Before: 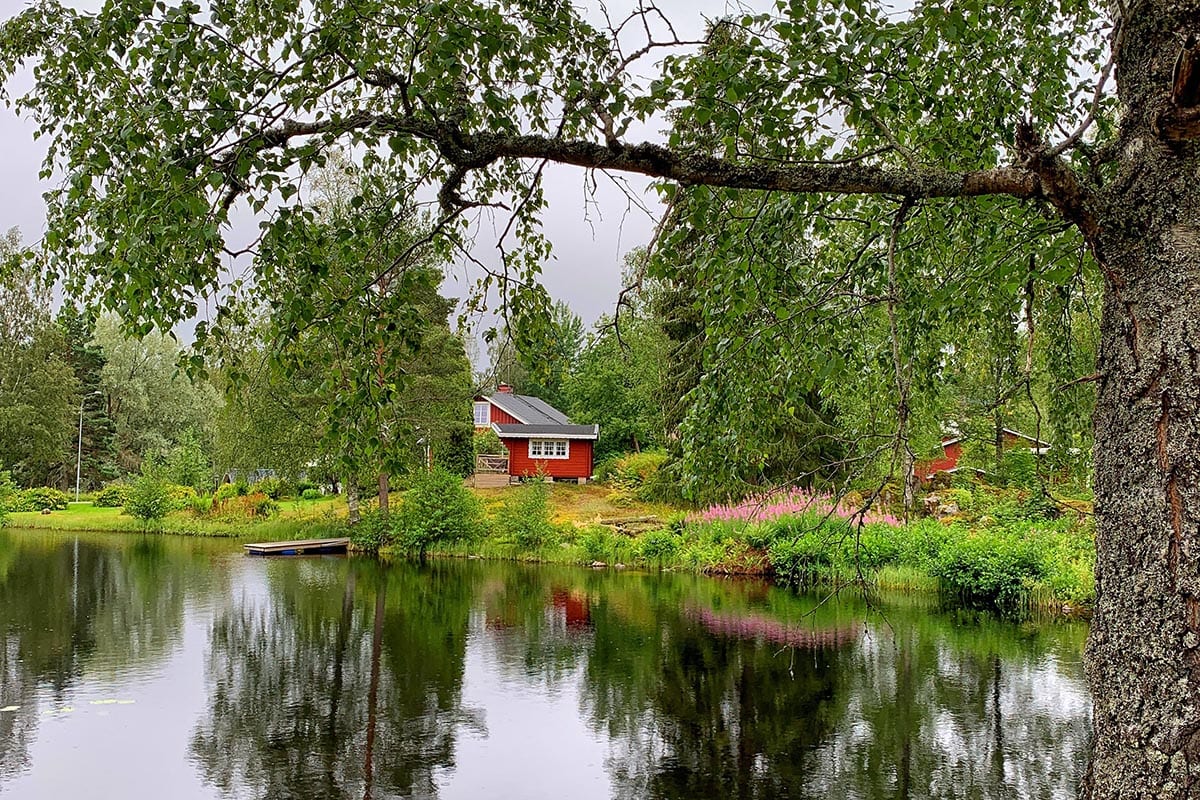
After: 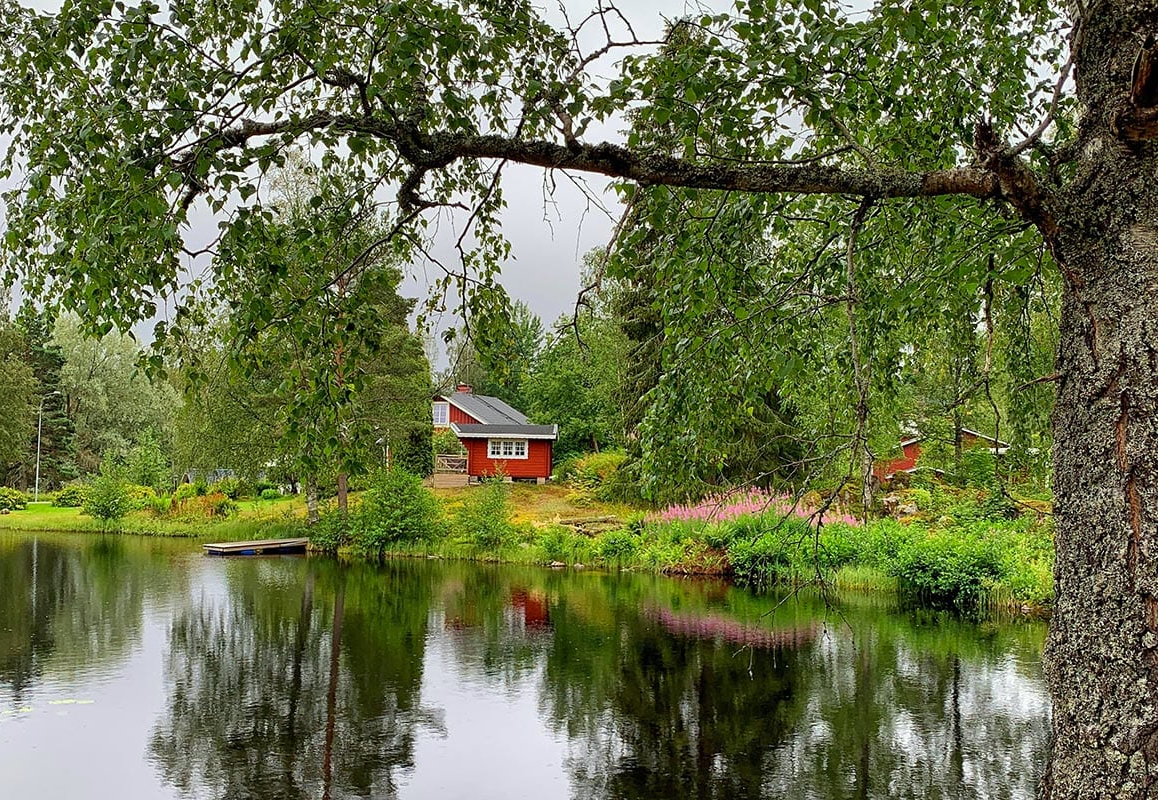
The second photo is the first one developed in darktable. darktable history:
crop and rotate: left 3.471%
color correction: highlights a* -2.68, highlights b* 2.54
